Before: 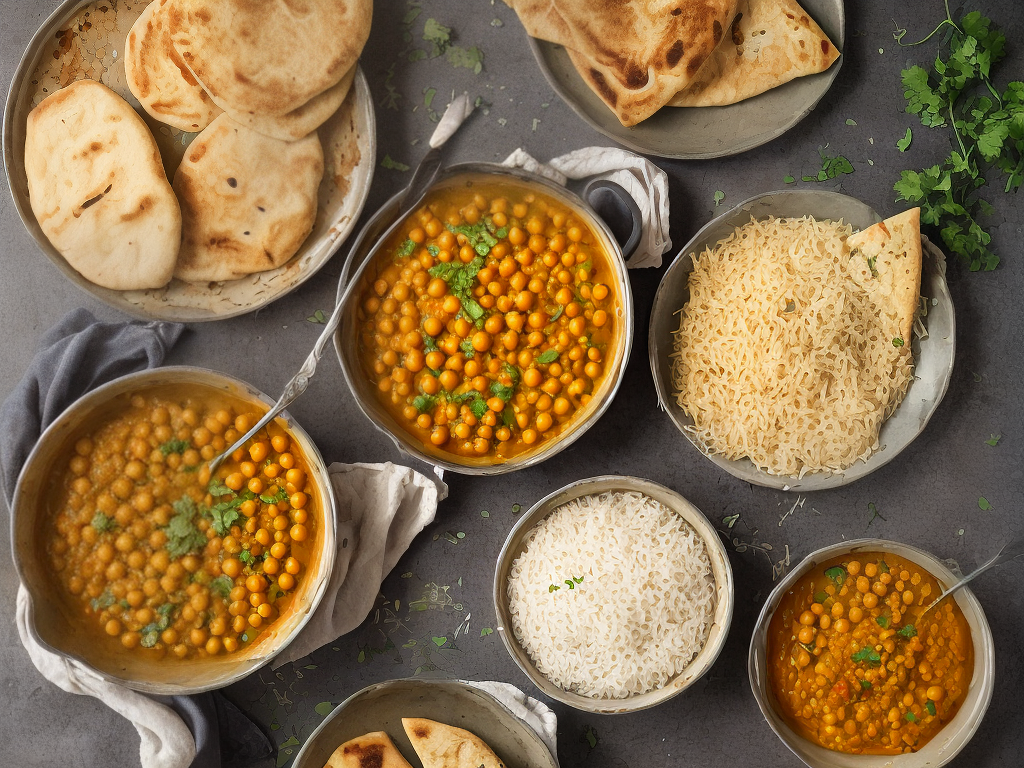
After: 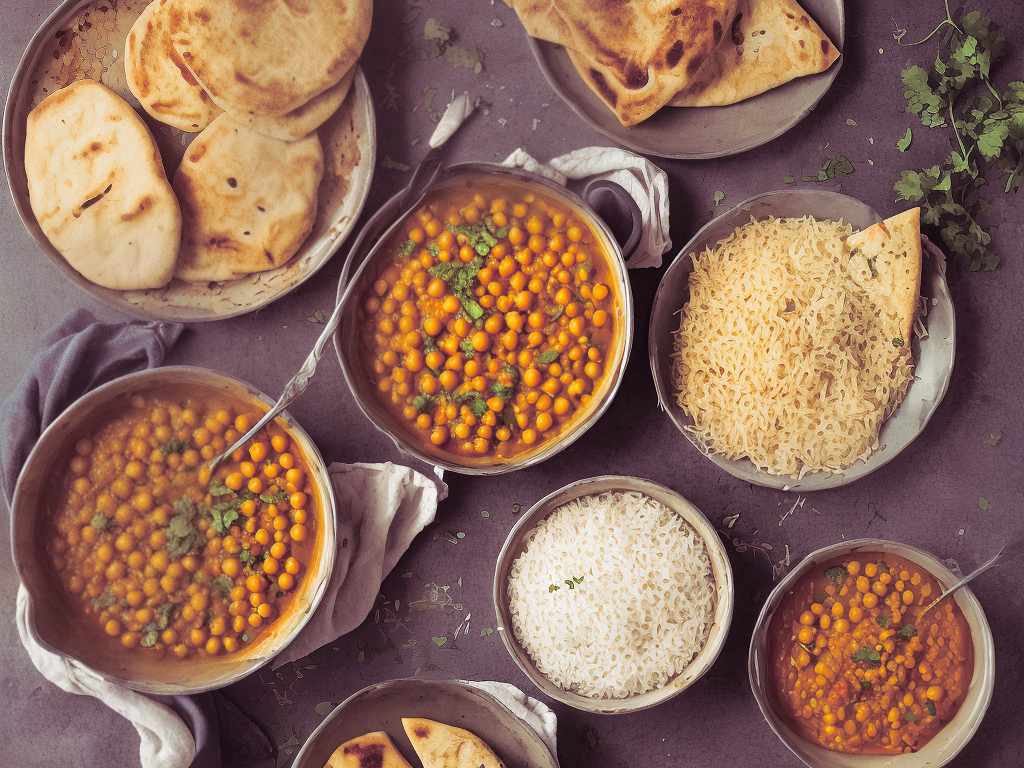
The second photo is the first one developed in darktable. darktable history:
split-toning: shadows › hue 316.8°, shadows › saturation 0.47, highlights › hue 201.6°, highlights › saturation 0, balance -41.97, compress 28.01%
exposure: black level correction -0.003, exposure 0.04 EV, compensate highlight preservation false
shadows and highlights: white point adjustment 0.05, highlights color adjustment 55.9%, soften with gaussian
